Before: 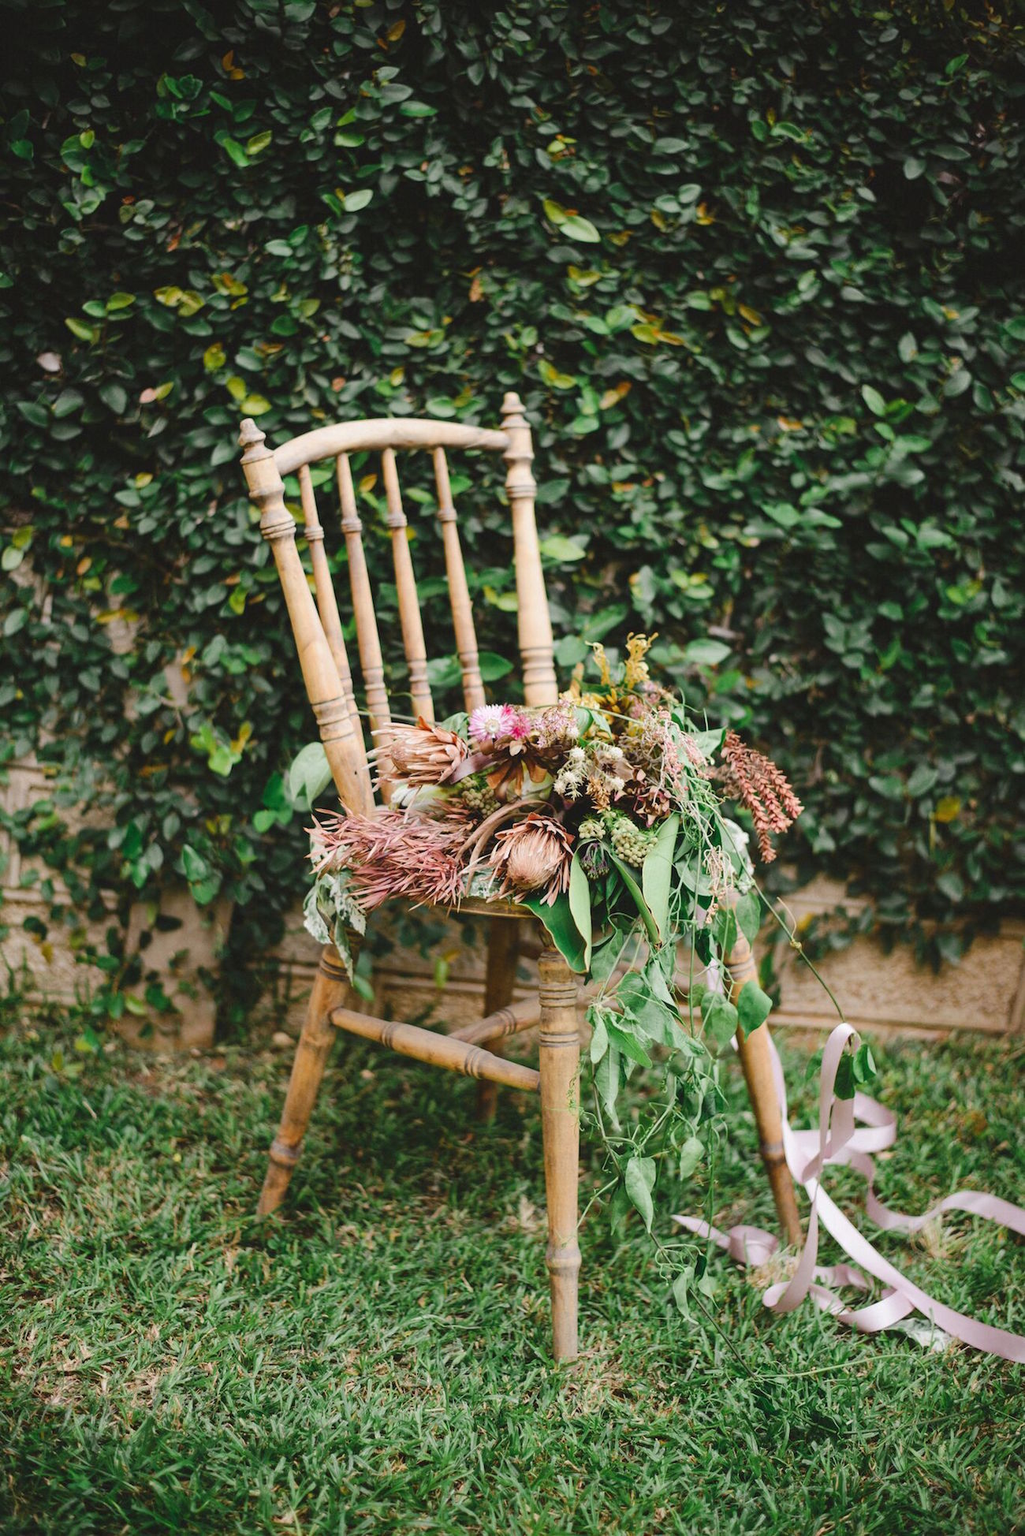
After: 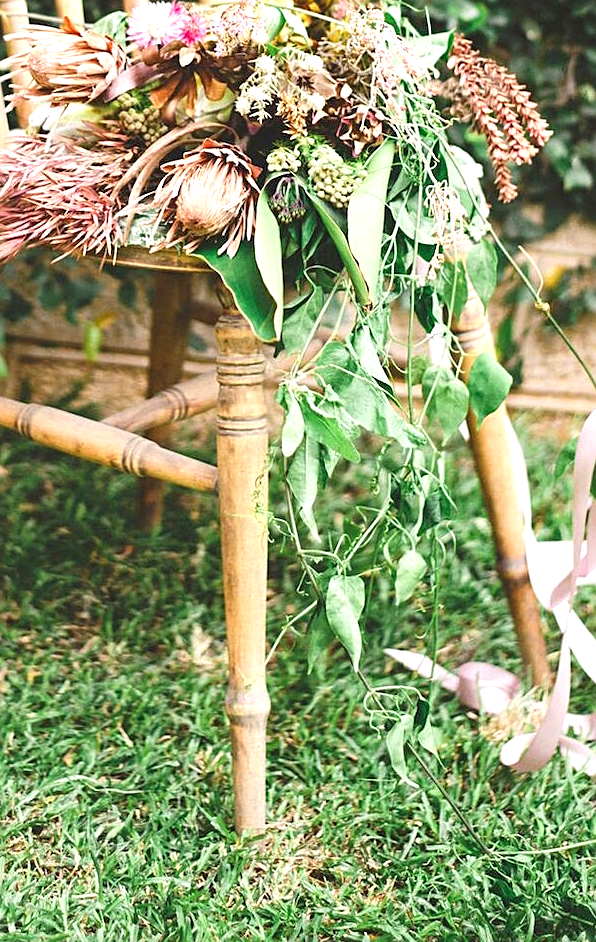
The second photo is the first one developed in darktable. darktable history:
sharpen: on, module defaults
exposure: exposure 0.935 EV, compensate highlight preservation false
crop: left 35.976%, top 45.819%, right 18.162%, bottom 5.807%
